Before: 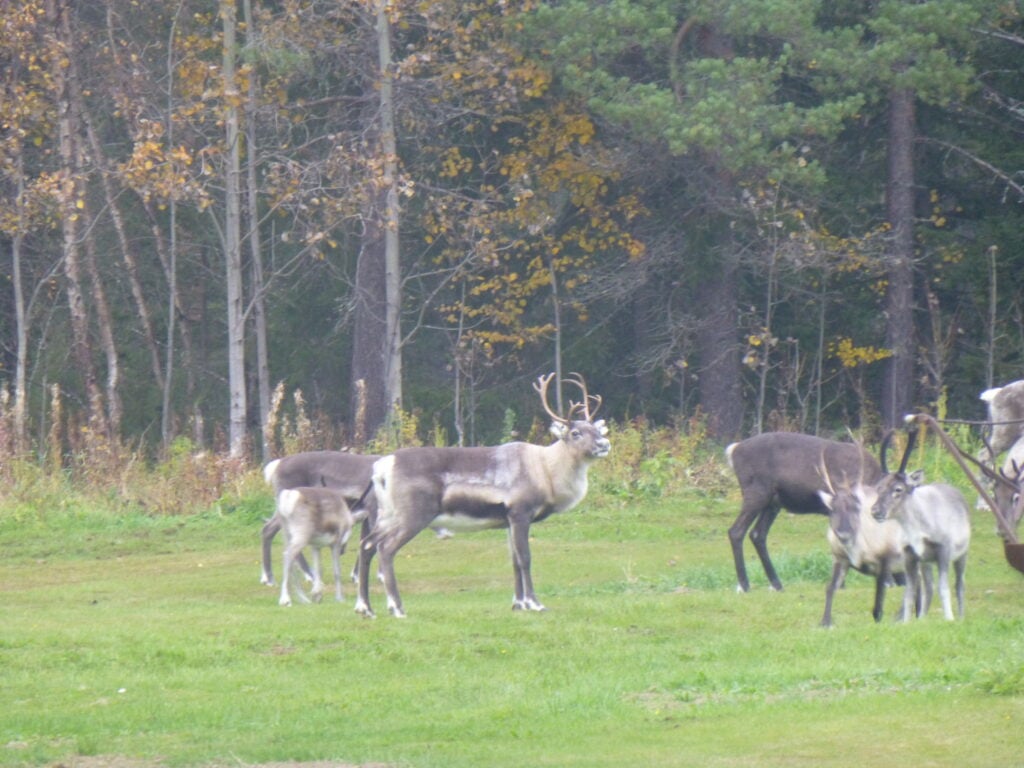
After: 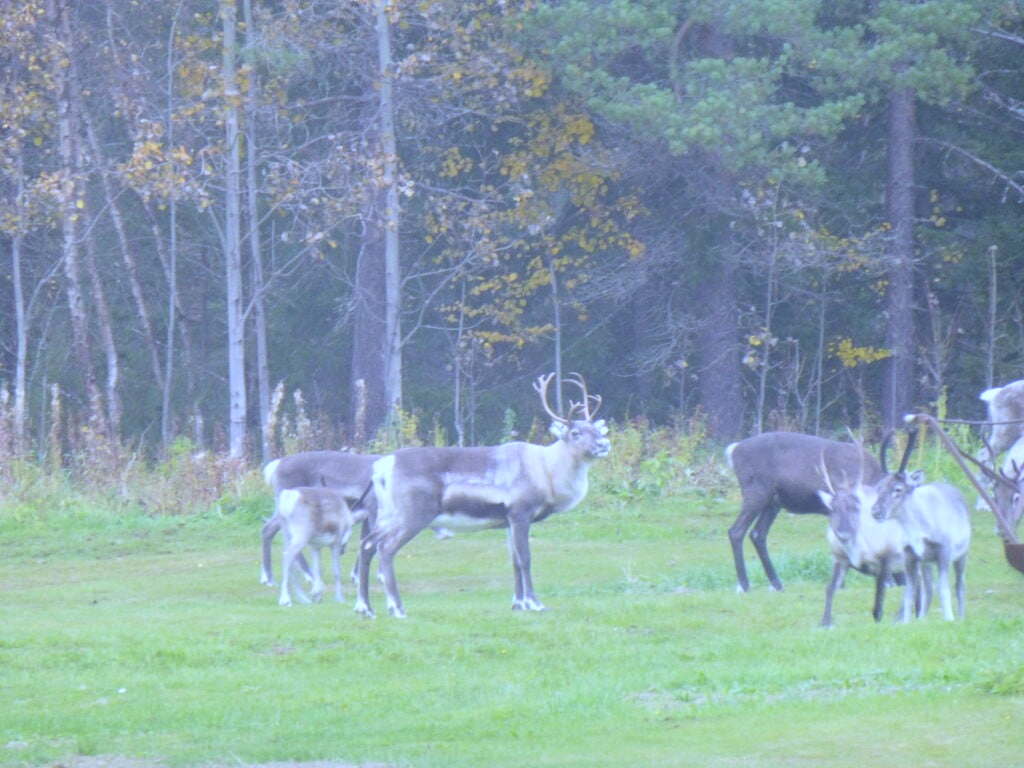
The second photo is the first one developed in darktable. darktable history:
white balance: red 0.871, blue 1.249
contrast brightness saturation: brightness 0.15
